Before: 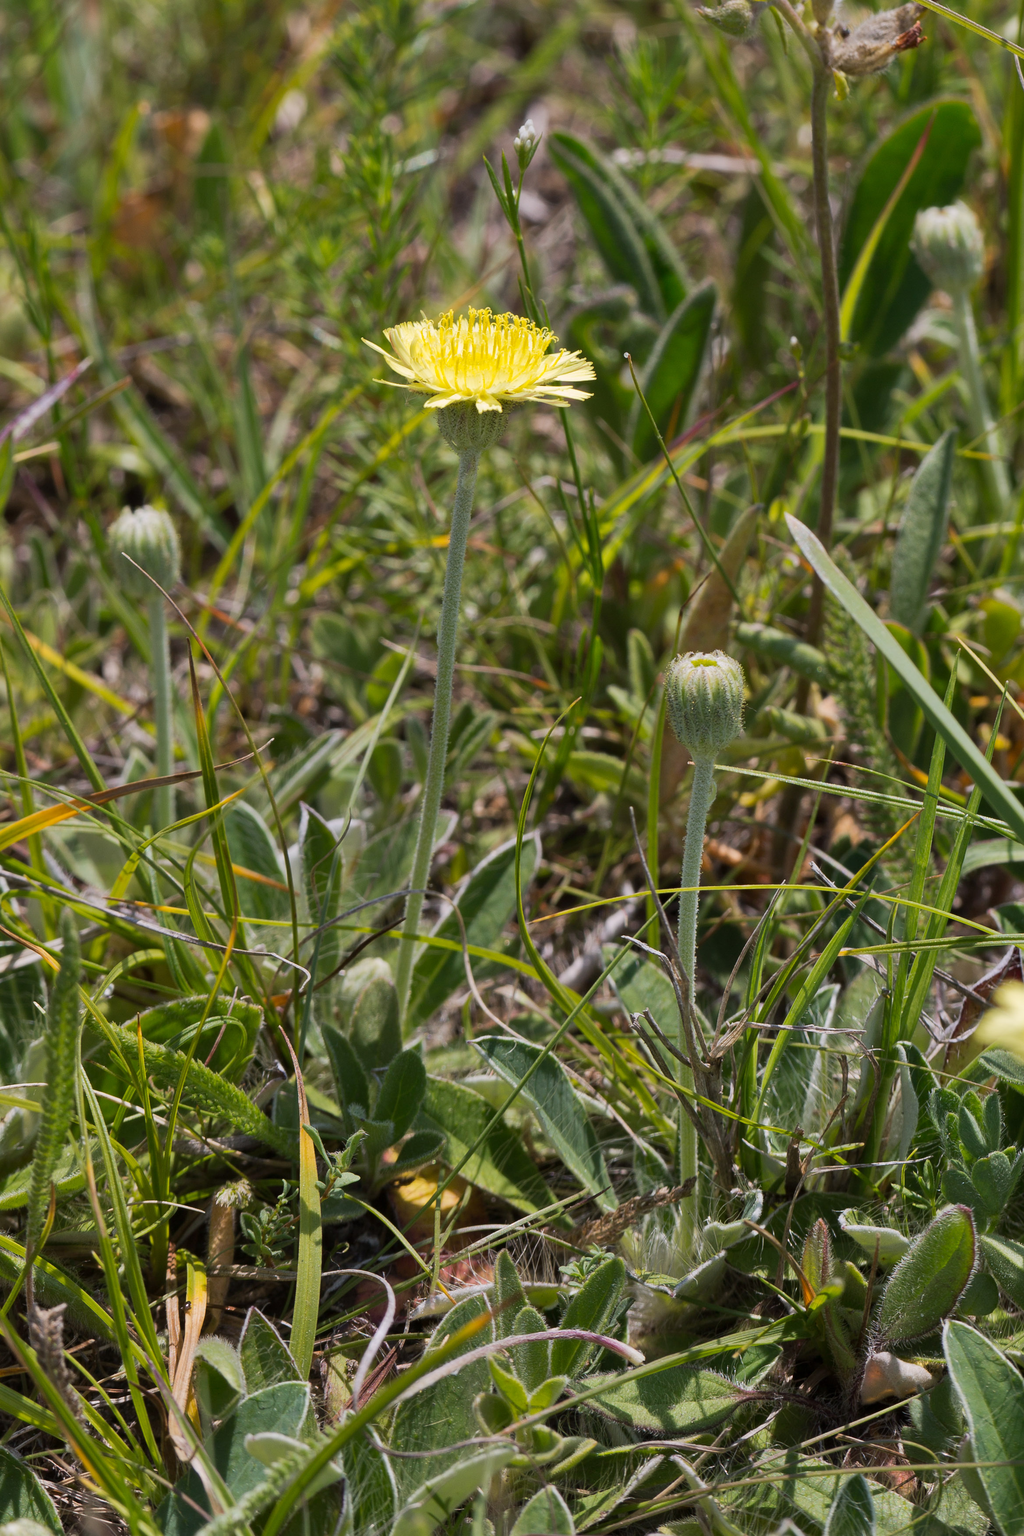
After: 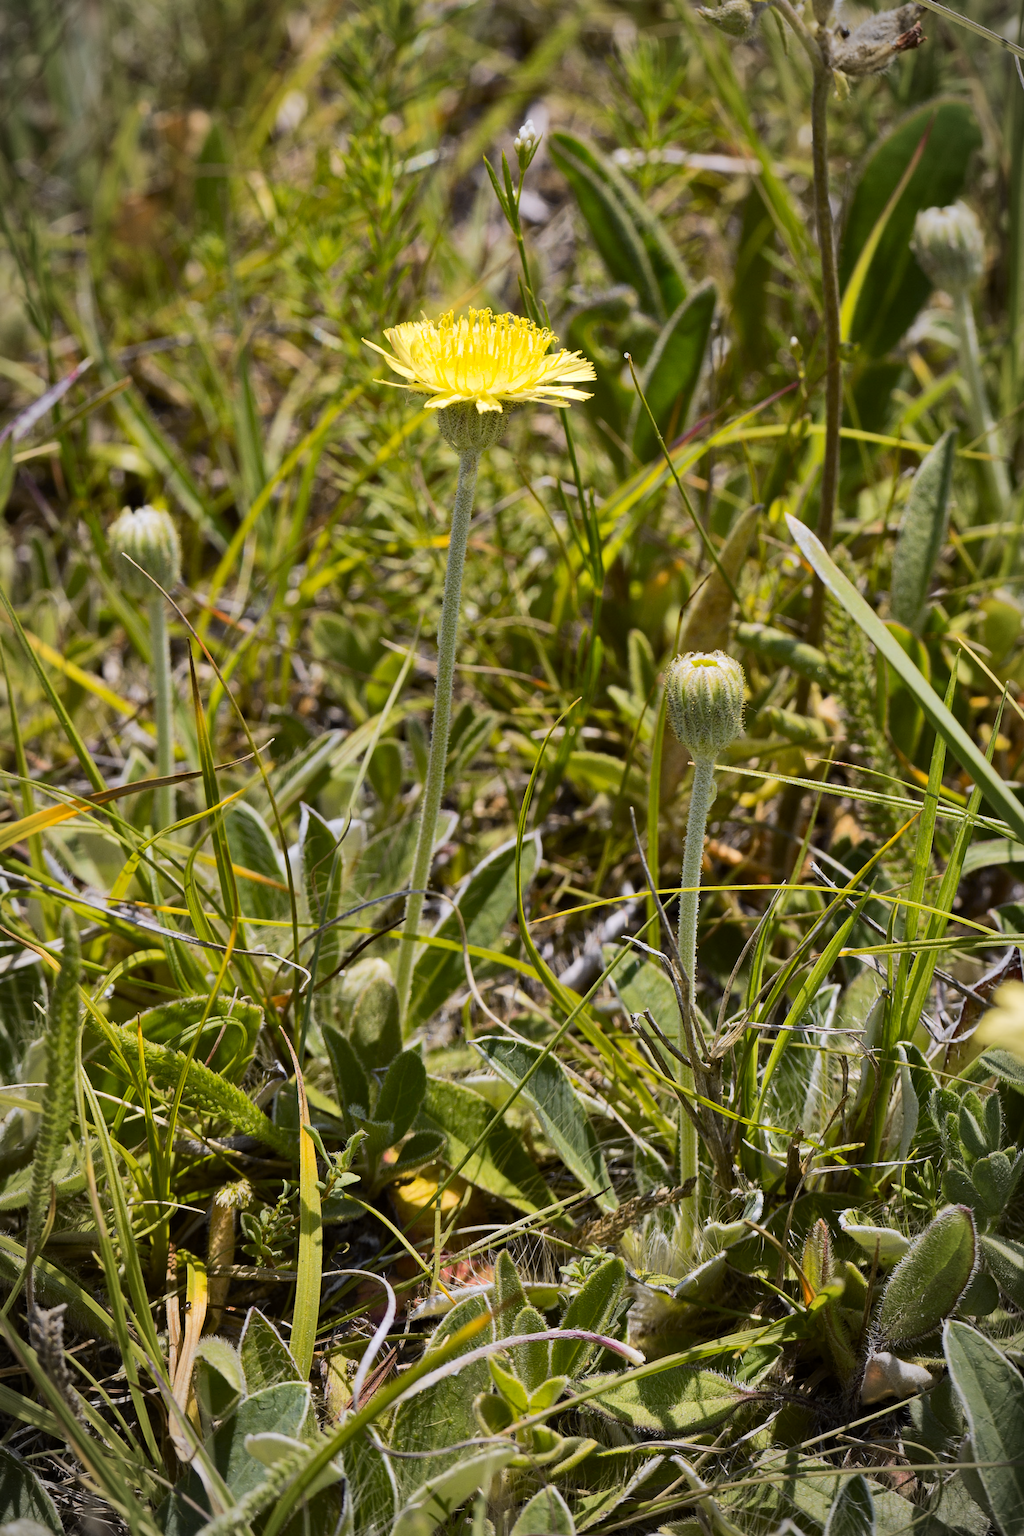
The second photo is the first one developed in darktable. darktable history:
haze removal: compatibility mode true, adaptive false
tone curve: curves: ch0 [(0, 0) (0.239, 0.248) (0.508, 0.606) (0.828, 0.878) (1, 1)]; ch1 [(0, 0) (0.401, 0.42) (0.45, 0.464) (0.492, 0.498) (0.511, 0.507) (0.561, 0.549) (0.688, 0.726) (1, 1)]; ch2 [(0, 0) (0.411, 0.433) (0.5, 0.504) (0.545, 0.574) (1, 1)], color space Lab, independent channels, preserve colors none
vignetting: fall-off start 87%, automatic ratio true
